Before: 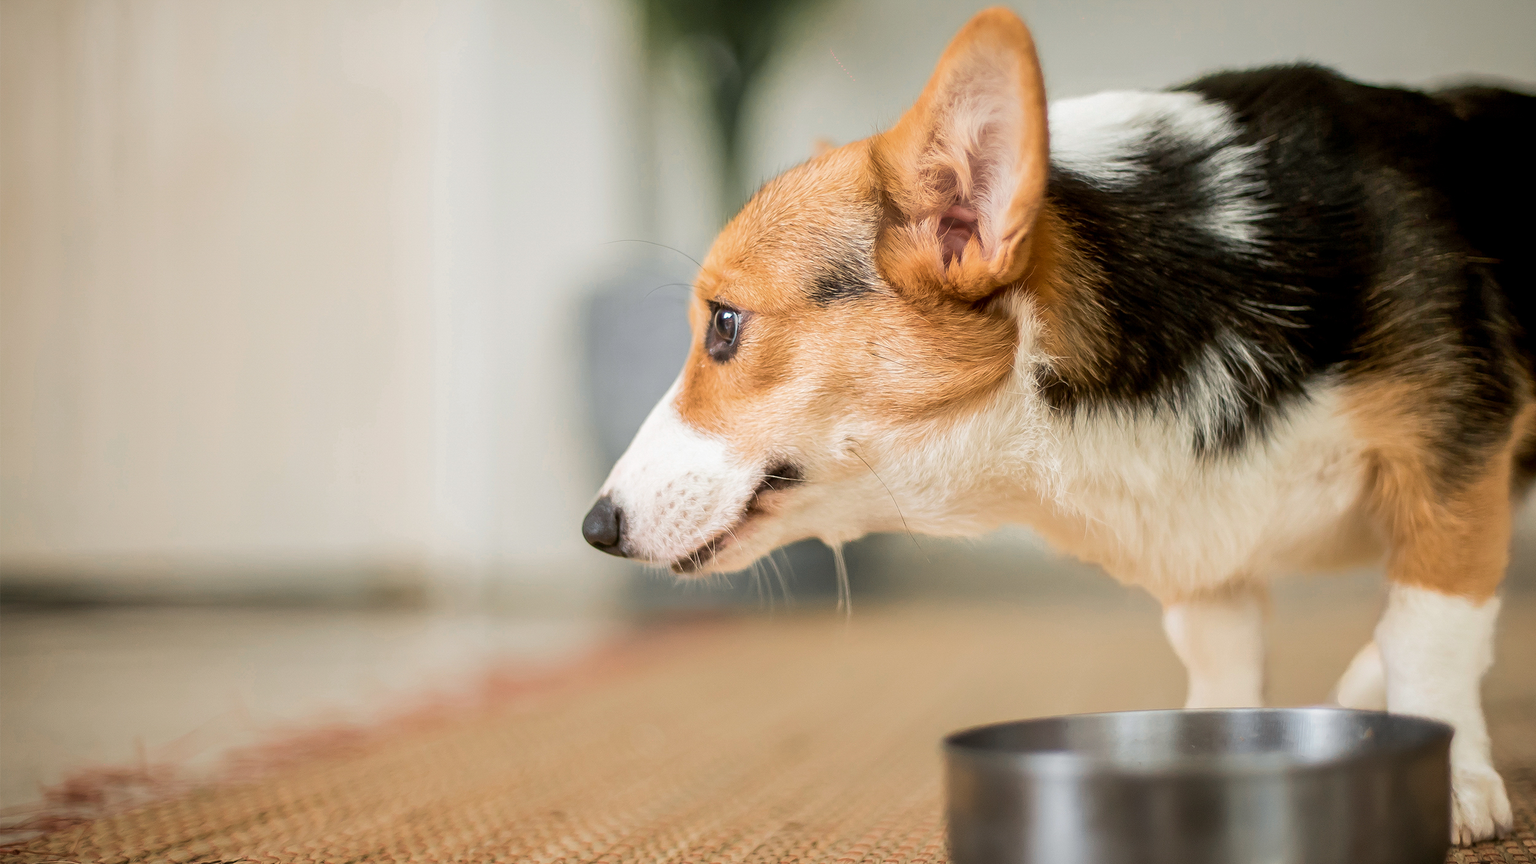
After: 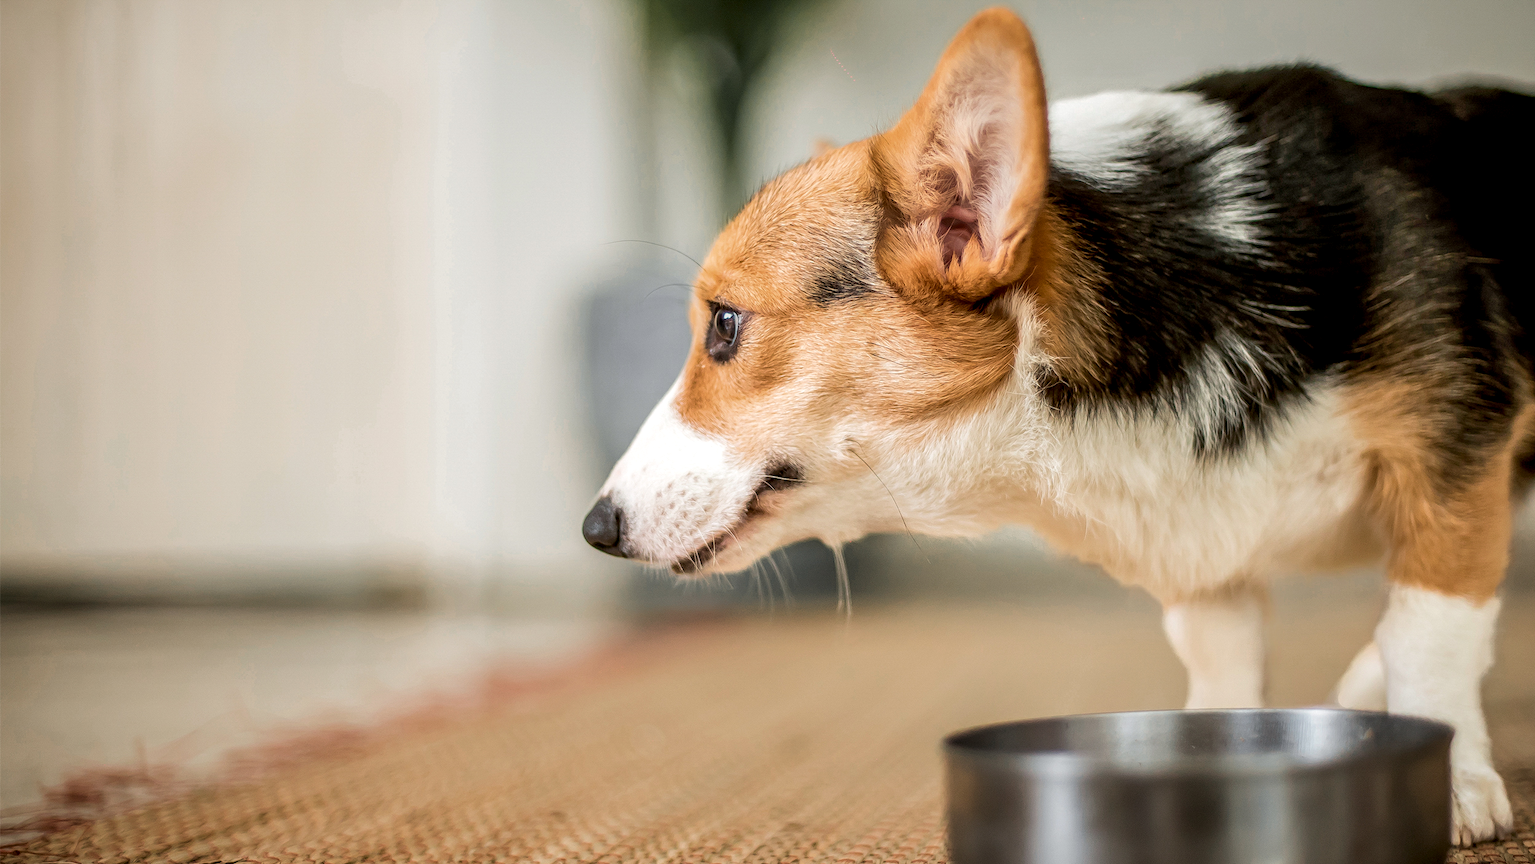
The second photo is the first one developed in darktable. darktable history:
local contrast: highlights 31%, detail 135%
